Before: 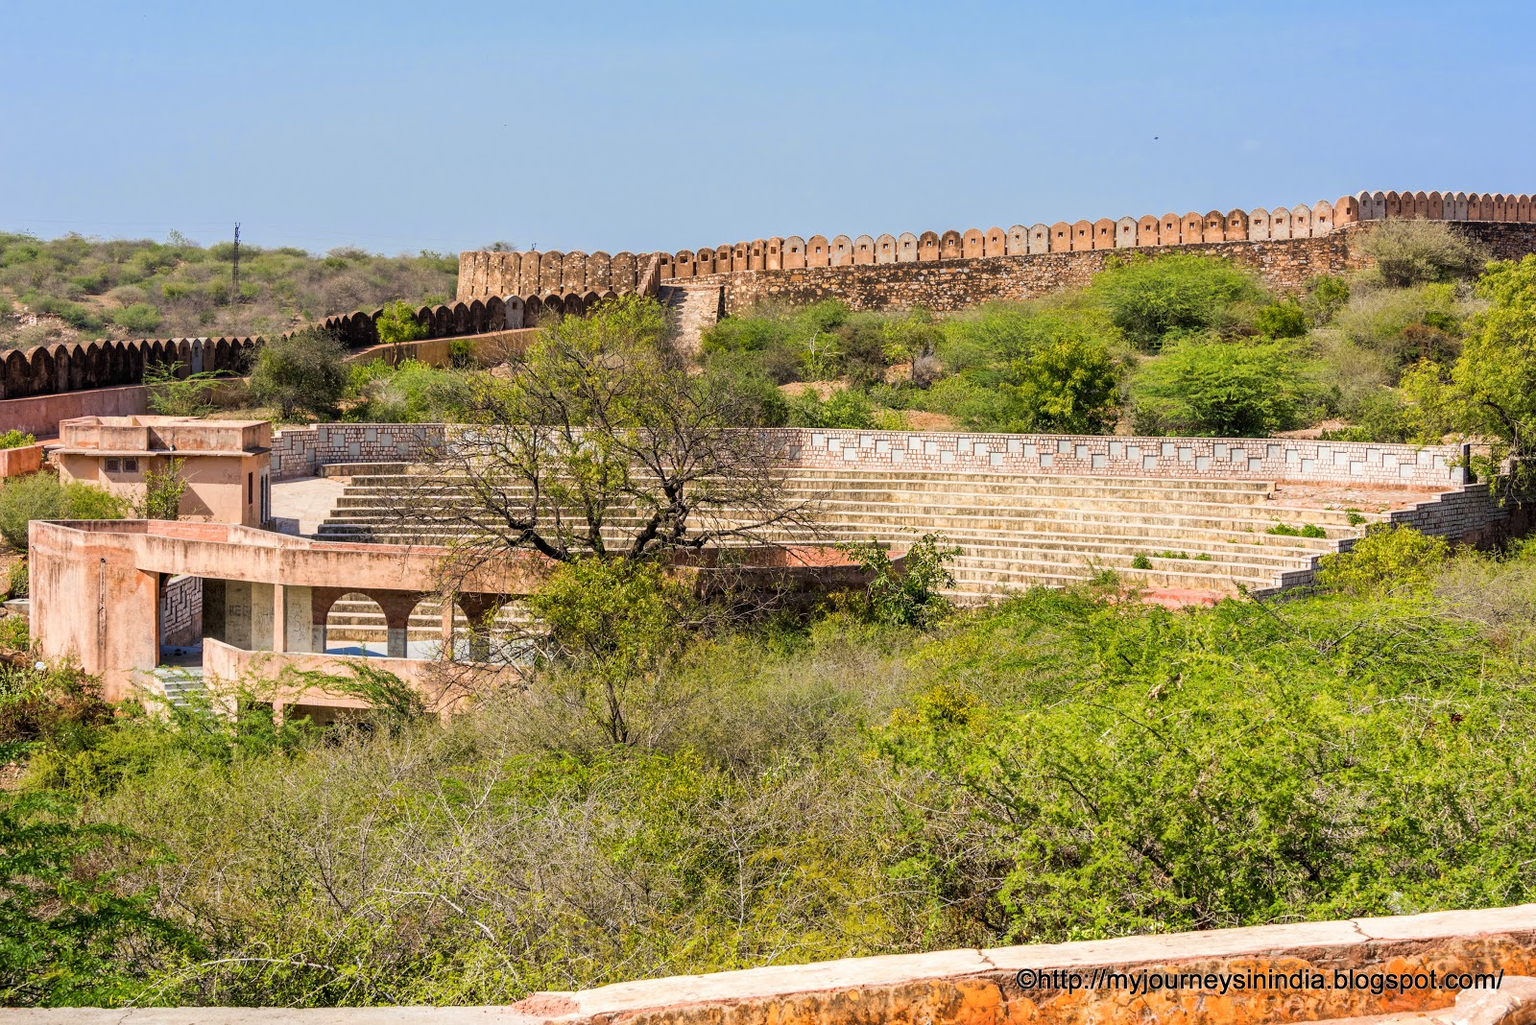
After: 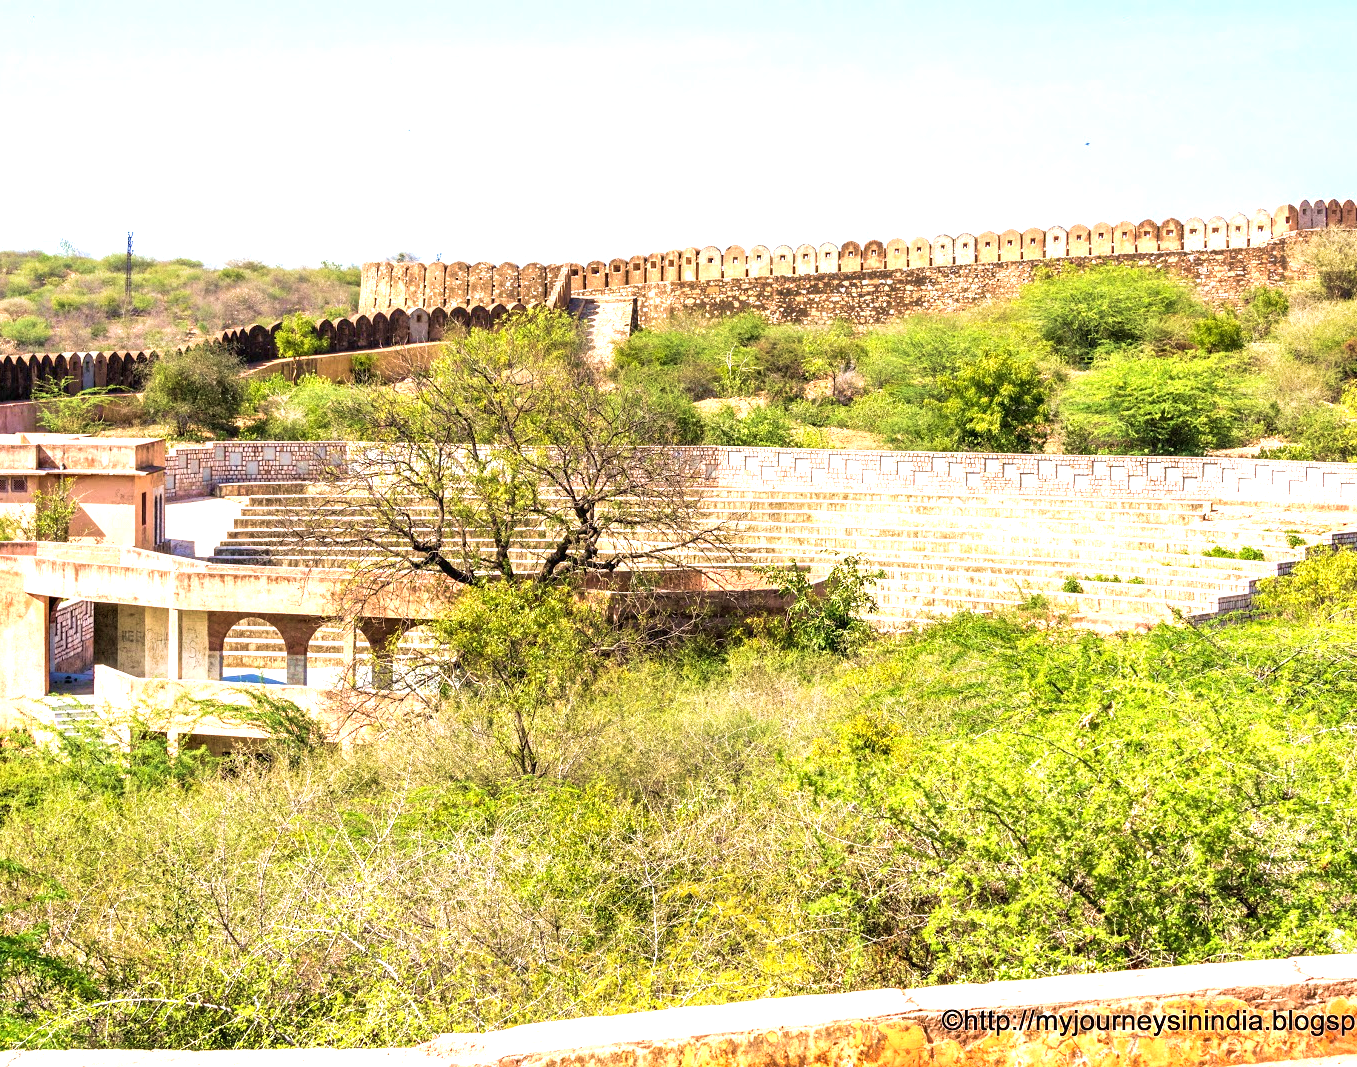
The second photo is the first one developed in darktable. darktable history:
crop: left 7.332%, right 7.847%
velvia: strength 44.53%
exposure: black level correction 0, exposure 1.2 EV, compensate highlight preservation false
